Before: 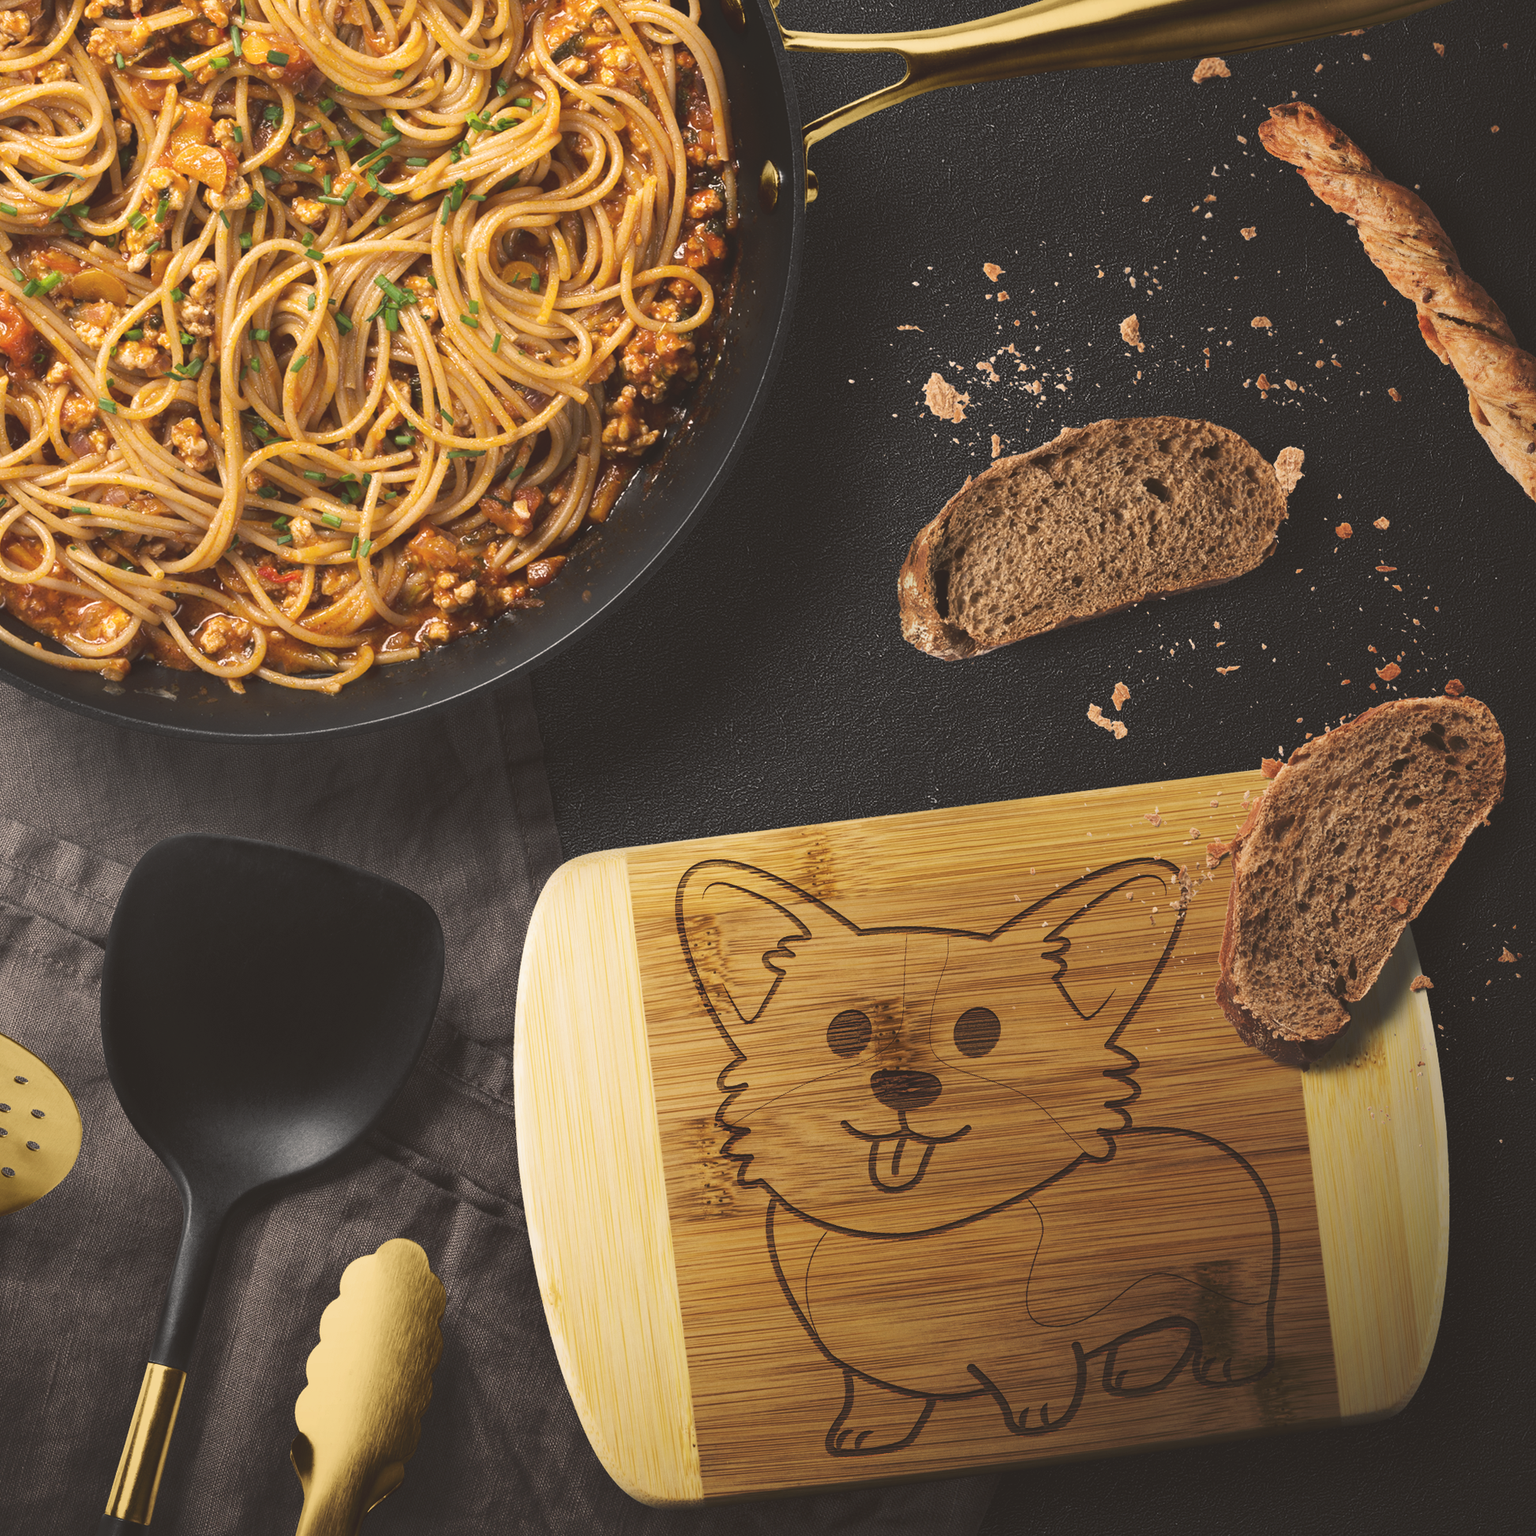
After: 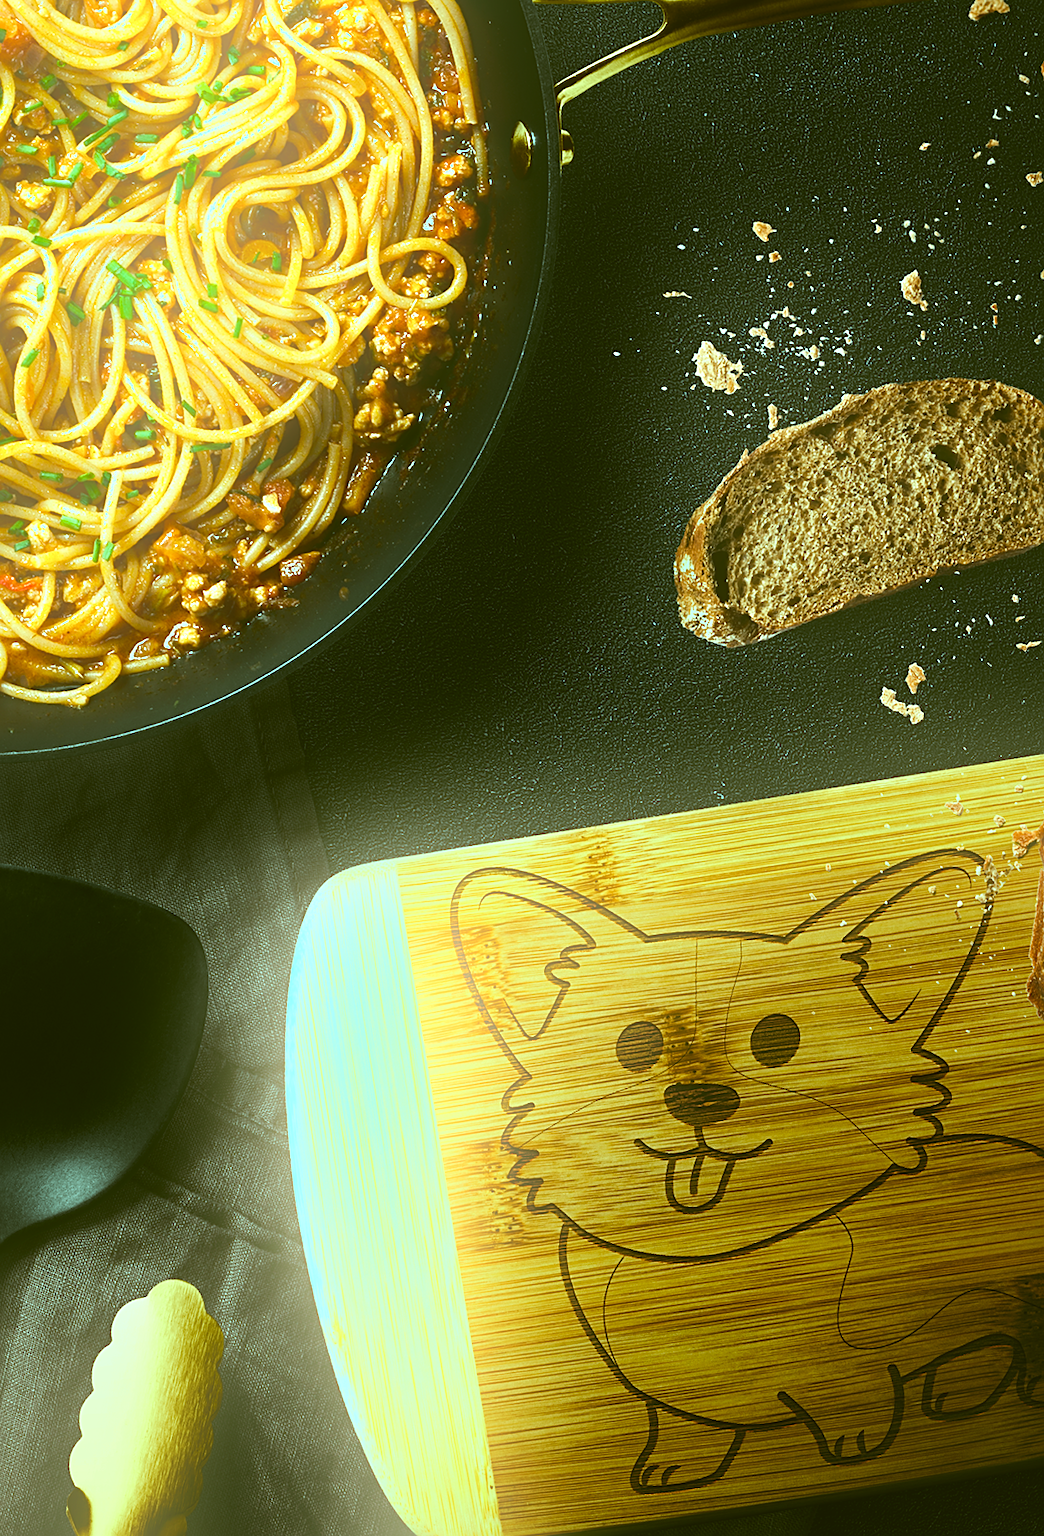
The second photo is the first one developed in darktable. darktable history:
color balance rgb: shadows lift › luminance -7.7%, shadows lift › chroma 2.13%, shadows lift › hue 165.27°, power › luminance -7.77%, power › chroma 1.1%, power › hue 215.88°, highlights gain › luminance 15.15%, highlights gain › chroma 7%, highlights gain › hue 125.57°, global offset › luminance -0.33%, global offset › chroma 0.11%, global offset › hue 165.27°, perceptual saturation grading › global saturation 24.42%, perceptual saturation grading › highlights -24.42%, perceptual saturation grading › mid-tones 24.42%, perceptual saturation grading › shadows 40%, perceptual brilliance grading › global brilliance -5%, perceptual brilliance grading › highlights 24.42%, perceptual brilliance grading › mid-tones 7%, perceptual brilliance grading › shadows -5%
bloom: on, module defaults
sharpen: on, module defaults
crop: left 15.419%, right 17.914%
color zones: curves: ch0 [(0, 0.5) (0.143, 0.5) (0.286, 0.5) (0.429, 0.495) (0.571, 0.437) (0.714, 0.44) (0.857, 0.496) (1, 0.5)]
white balance: emerald 1
rotate and perspective: rotation -2.12°, lens shift (vertical) 0.009, lens shift (horizontal) -0.008, automatic cropping original format, crop left 0.036, crop right 0.964, crop top 0.05, crop bottom 0.959
color correction: highlights a* -14.62, highlights b* -16.22, shadows a* 10.12, shadows b* 29.4
